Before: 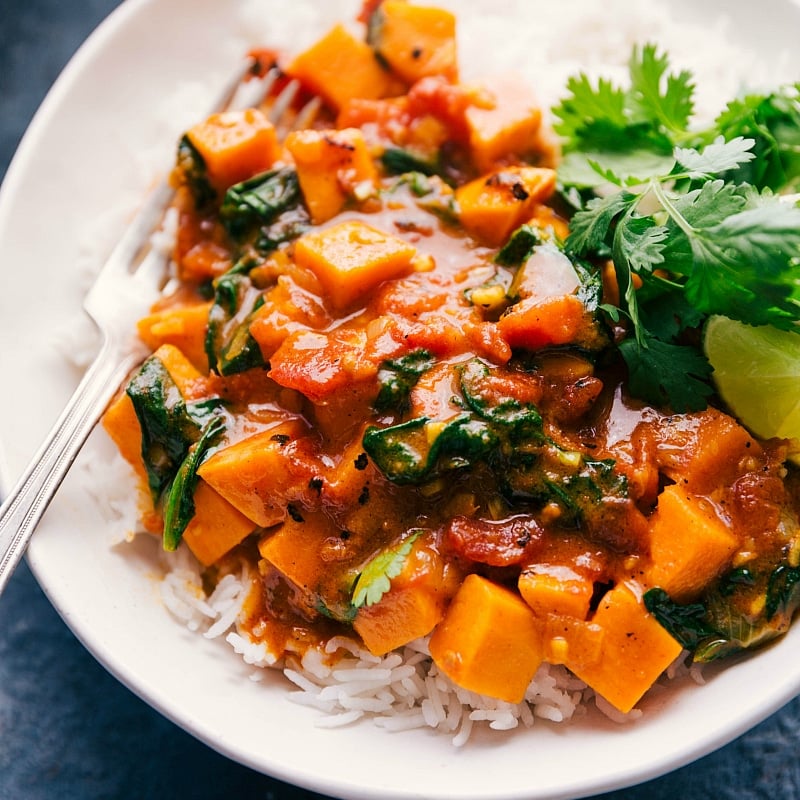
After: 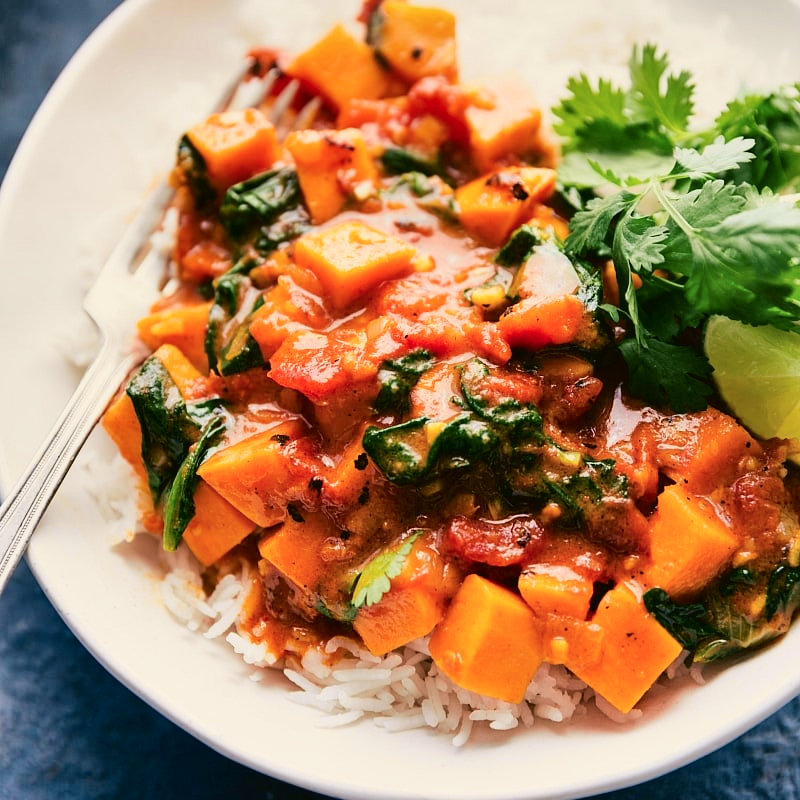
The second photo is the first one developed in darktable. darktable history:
tone curve: curves: ch0 [(0, 0.021) (0.049, 0.044) (0.152, 0.14) (0.328, 0.377) (0.473, 0.543) (0.641, 0.705) (0.85, 0.894) (1, 0.969)]; ch1 [(0, 0) (0.302, 0.331) (0.427, 0.433) (0.472, 0.47) (0.502, 0.503) (0.527, 0.521) (0.564, 0.58) (0.614, 0.626) (0.677, 0.701) (0.859, 0.885) (1, 1)]; ch2 [(0, 0) (0.33, 0.301) (0.447, 0.44) (0.487, 0.496) (0.502, 0.516) (0.535, 0.563) (0.565, 0.593) (0.618, 0.628) (1, 1)], color space Lab, independent channels, preserve colors none
shadows and highlights: highlights color adjustment 0%, low approximation 0.01, soften with gaussian
